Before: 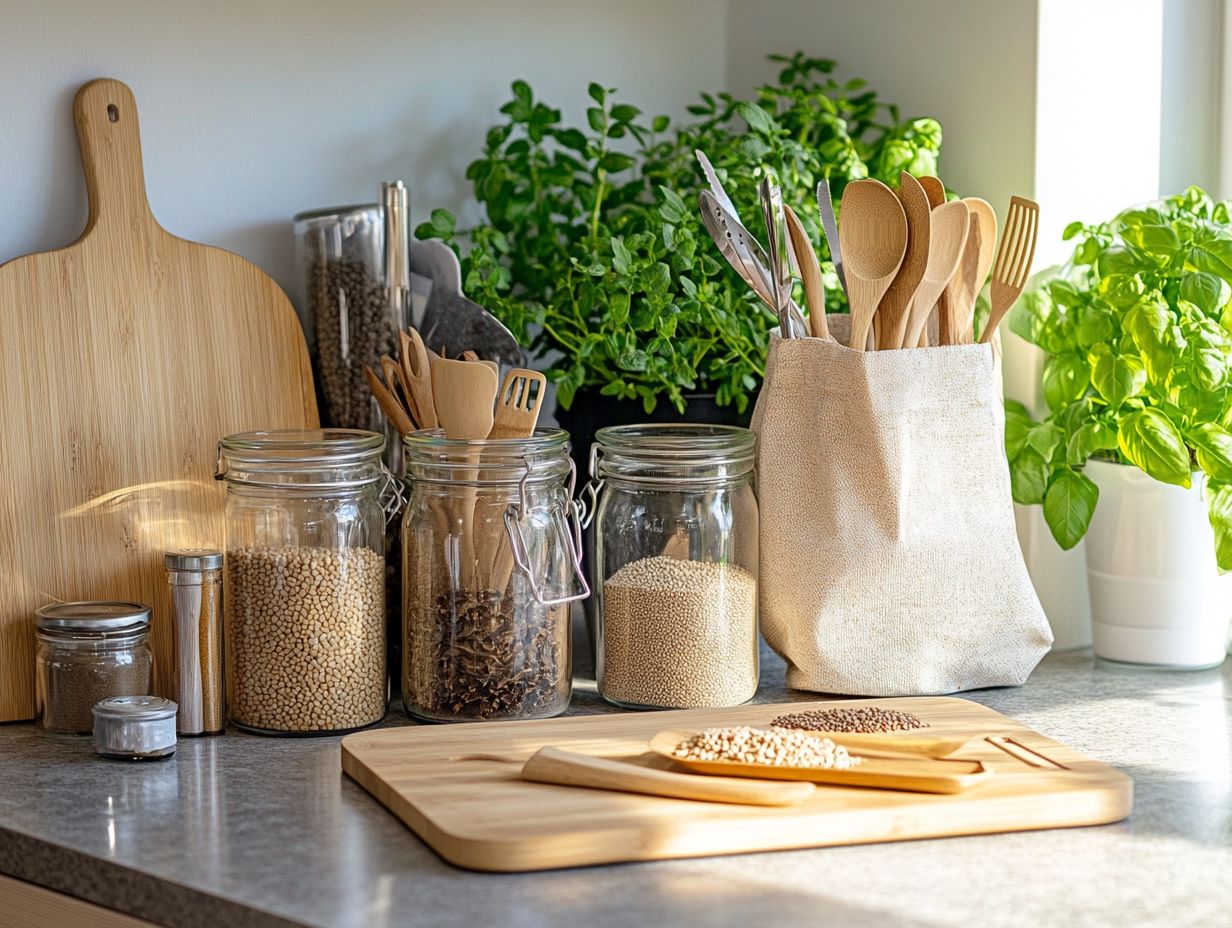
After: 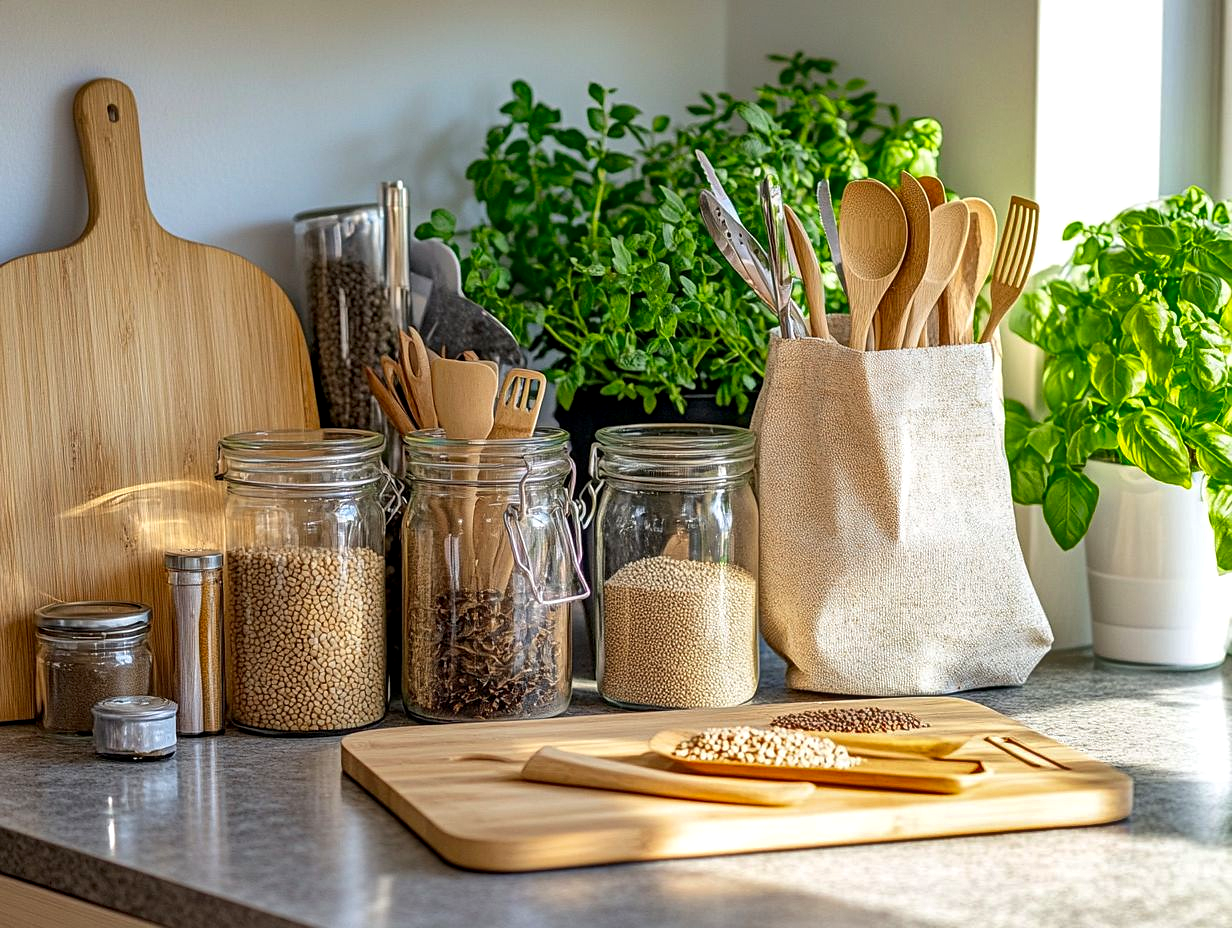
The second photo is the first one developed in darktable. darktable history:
contrast brightness saturation: saturation 0.1
shadows and highlights: soften with gaussian
local contrast: on, module defaults
sharpen: radius 1, threshold 1
color contrast: green-magenta contrast 1.1, blue-yellow contrast 1.1, unbound 0
